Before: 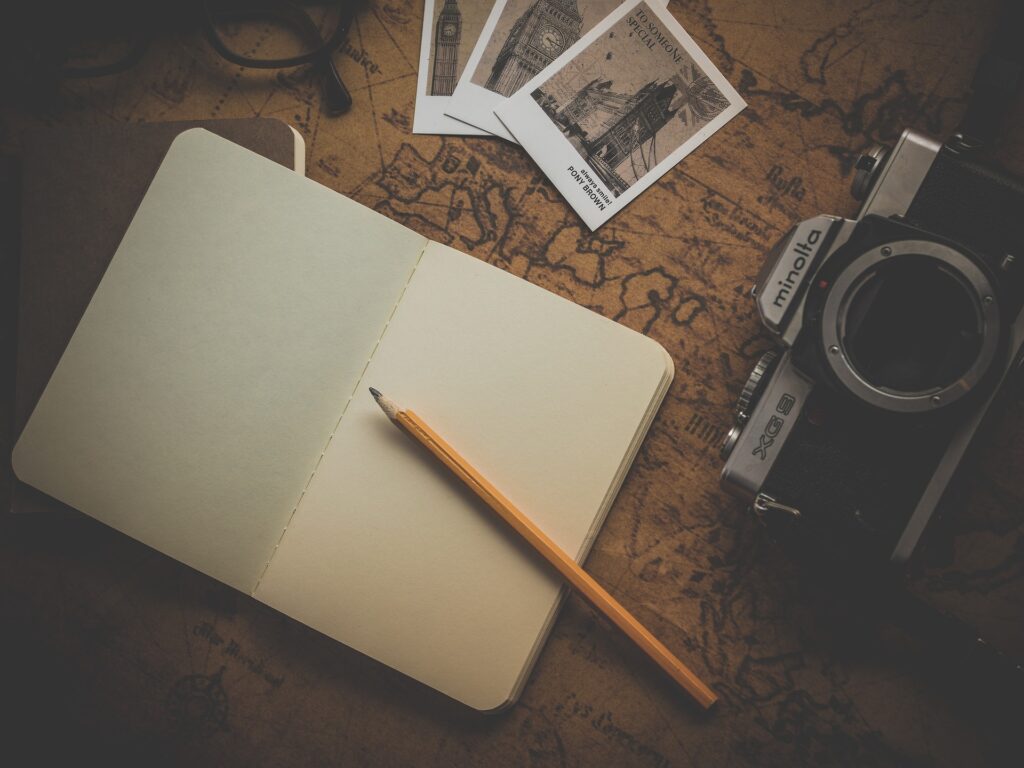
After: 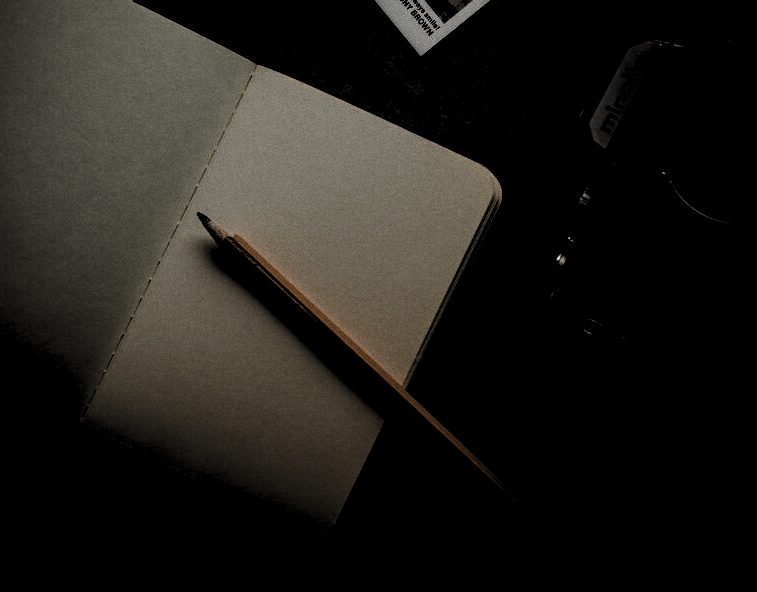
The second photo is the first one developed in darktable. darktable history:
levels: levels [0.514, 0.759, 1]
crop: left 16.871%, top 22.857%, right 9.116%
color zones: curves: ch0 [(0, 0.553) (0.123, 0.58) (0.23, 0.419) (0.468, 0.155) (0.605, 0.132) (0.723, 0.063) (0.833, 0.172) (0.921, 0.468)]; ch1 [(0.025, 0.645) (0.229, 0.584) (0.326, 0.551) (0.537, 0.446) (0.599, 0.911) (0.708, 1) (0.805, 0.944)]; ch2 [(0.086, 0.468) (0.254, 0.464) (0.638, 0.564) (0.702, 0.592) (0.768, 0.564)]
grain: coarseness 0.09 ISO
